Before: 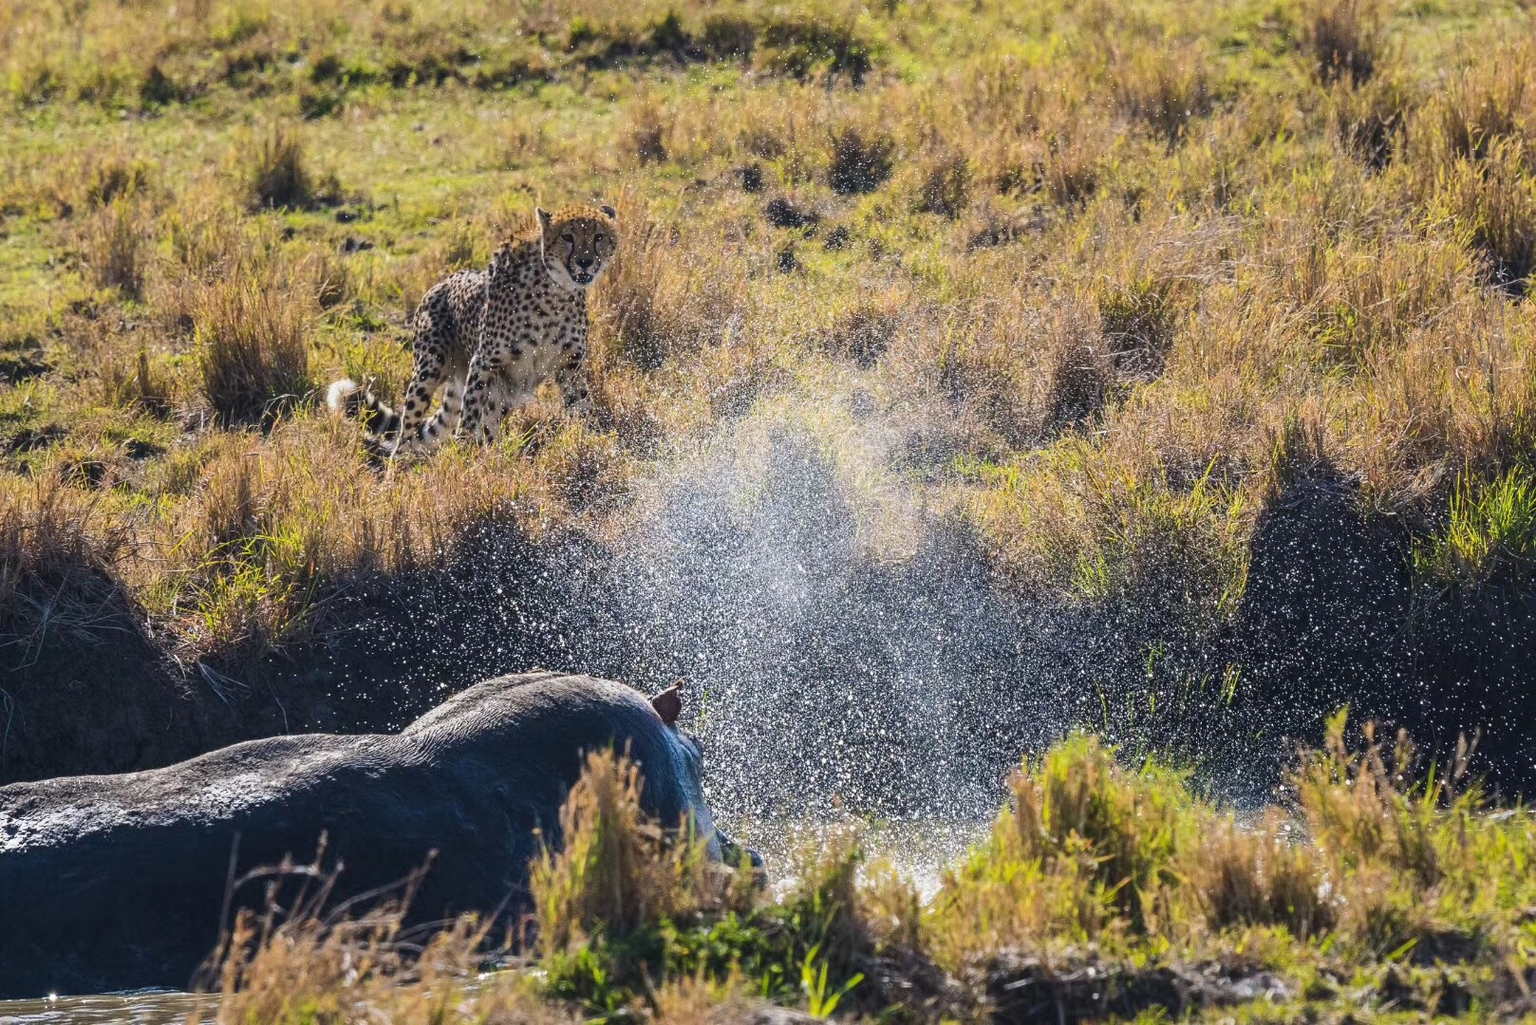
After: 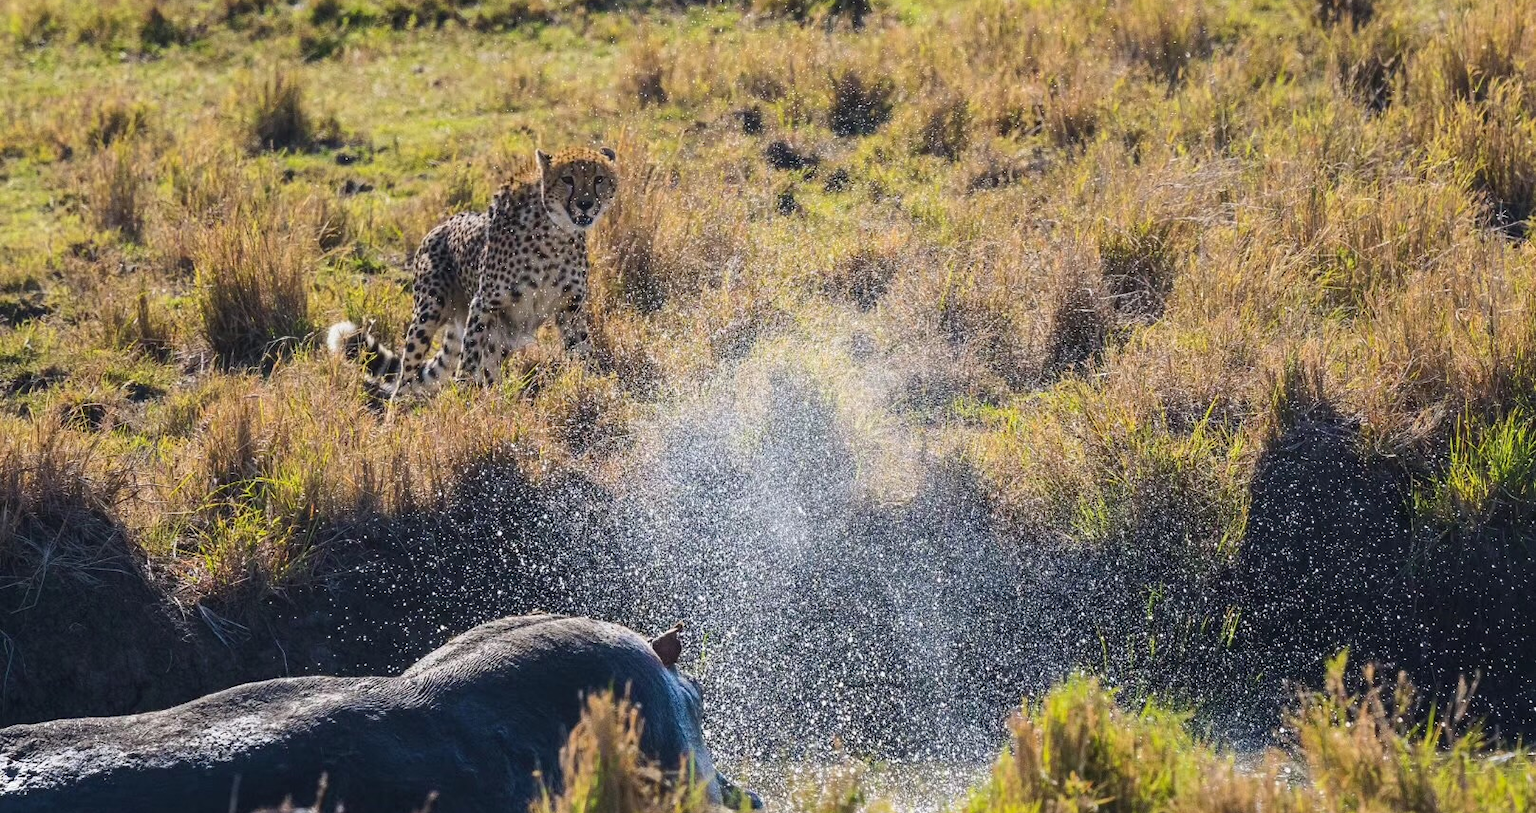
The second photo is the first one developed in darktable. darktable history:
crop and rotate: top 5.663%, bottom 14.93%
